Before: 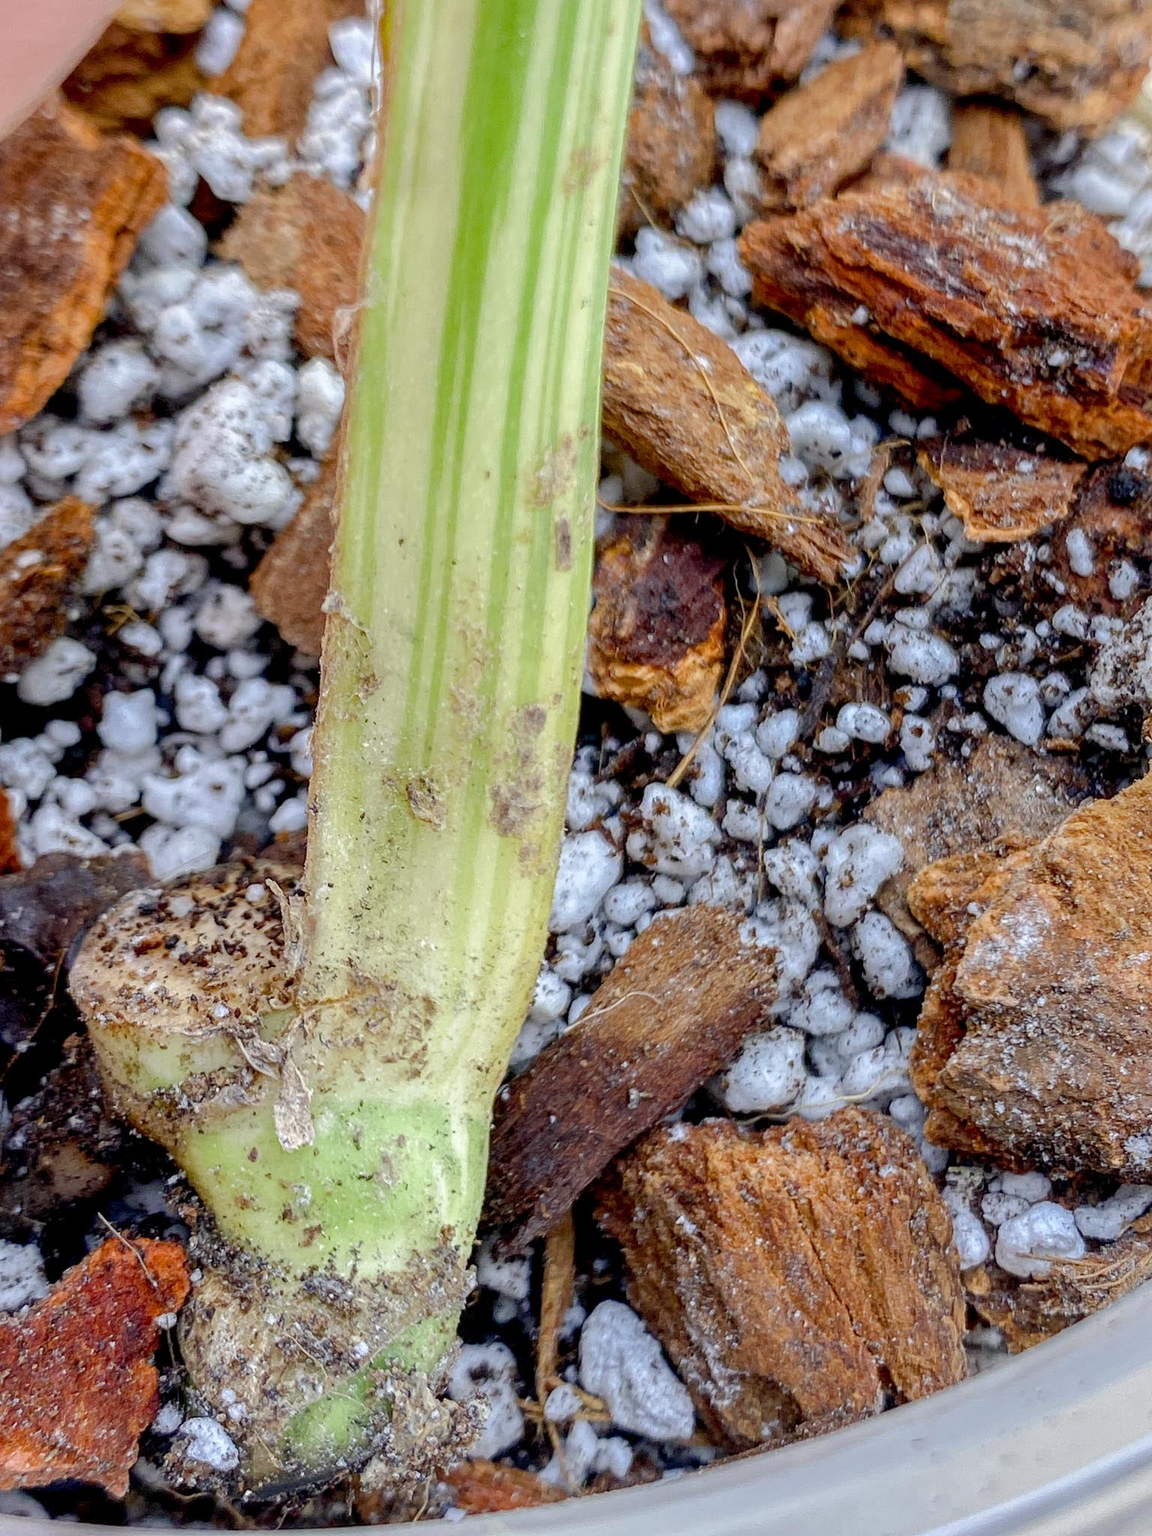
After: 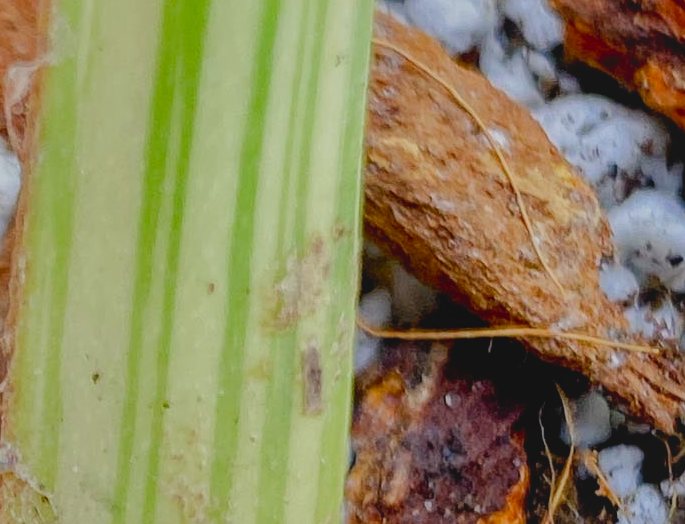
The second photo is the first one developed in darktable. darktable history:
local contrast: mode bilateral grid, contrast 20, coarseness 100, detail 150%, midtone range 0.2
contrast brightness saturation: contrast -0.173, saturation 0.186
filmic rgb: black relative exposure -7.65 EV, white relative exposure 4.56 EV, hardness 3.61, iterations of high-quality reconstruction 0
crop: left 28.645%, top 16.866%, right 26.727%, bottom 57.541%
